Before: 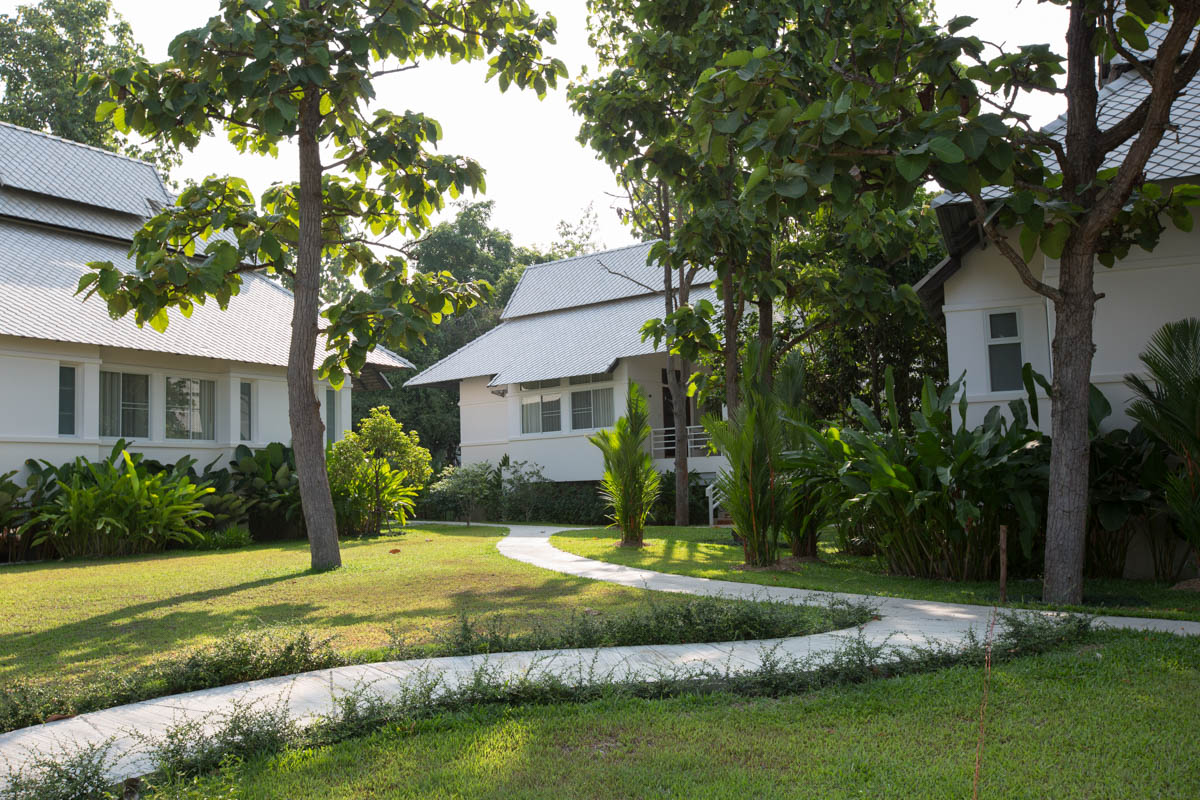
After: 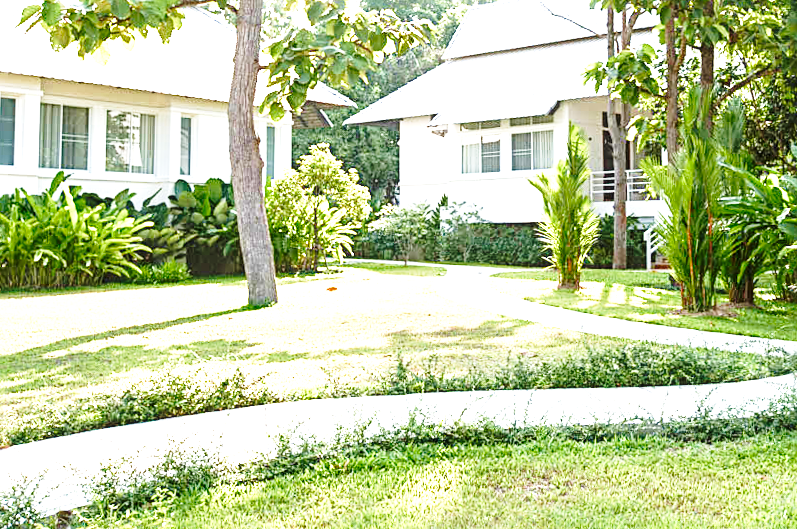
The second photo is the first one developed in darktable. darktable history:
crop and rotate: angle -1.18°, left 3.689%, top 31.814%, right 27.832%
velvia: on, module defaults
color balance rgb: perceptual saturation grading › global saturation 20%, perceptual saturation grading › highlights -49.634%, perceptual saturation grading › shadows 24.01%, perceptual brilliance grading › global brilliance 9.237%
sharpen: radius 3.105
base curve: curves: ch0 [(0, 0) (0.028, 0.03) (0.121, 0.232) (0.46, 0.748) (0.859, 0.968) (1, 1)], preserve colors none
exposure: black level correction 0, exposure 1.513 EV, compensate highlight preservation false
local contrast: on, module defaults
